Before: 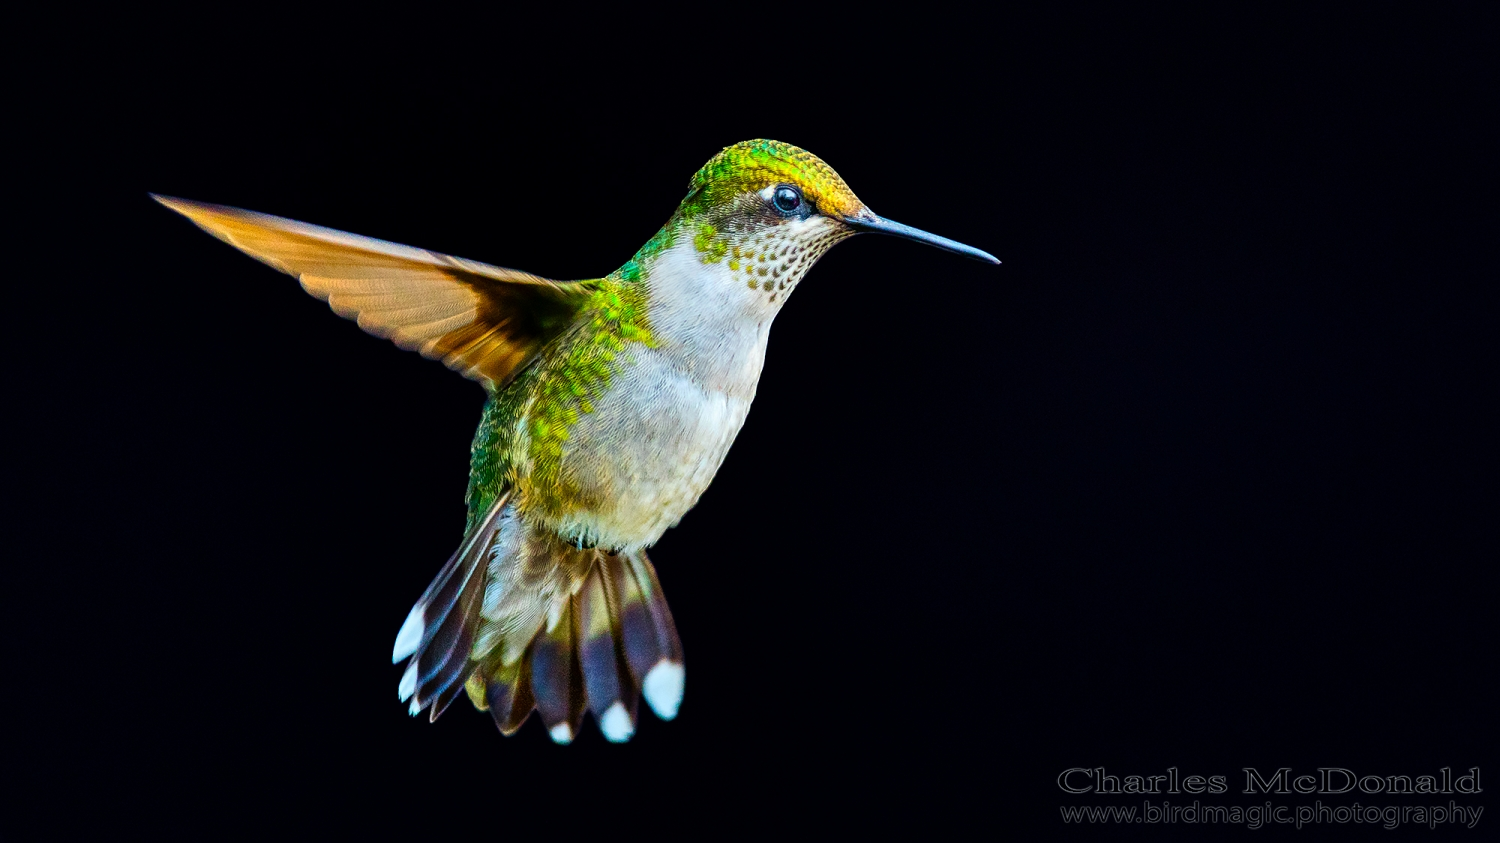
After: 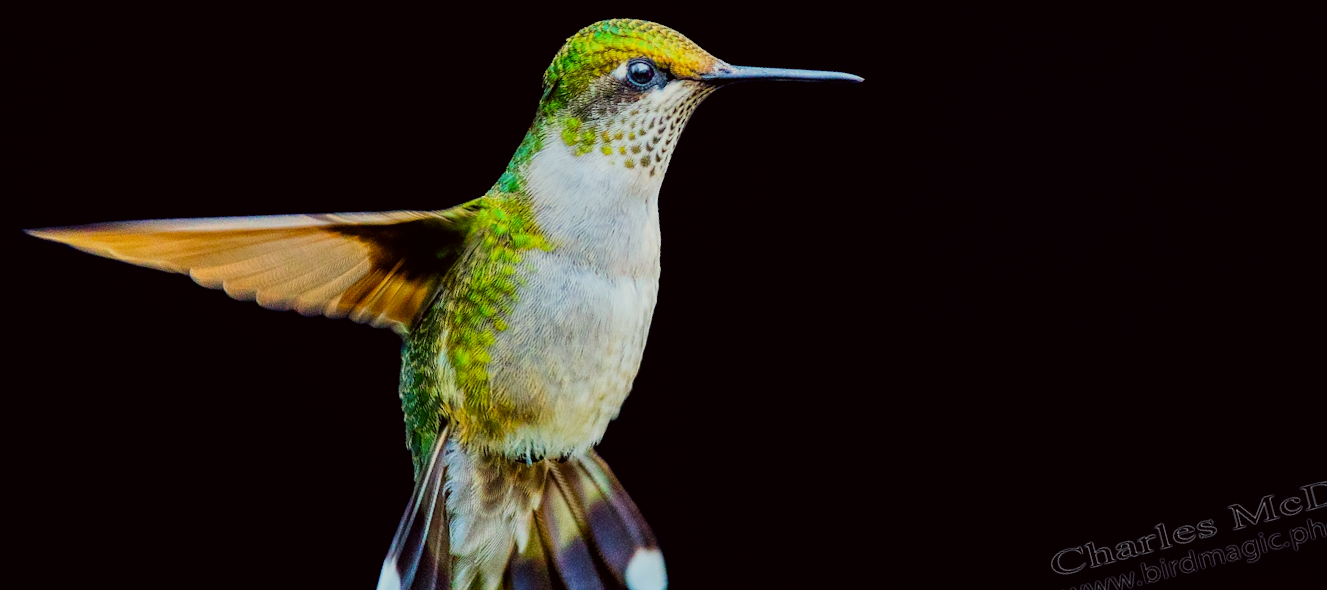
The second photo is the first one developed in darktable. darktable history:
crop: left 0.434%, top 0.485%, right 0.244%, bottom 0.386%
color correction: highlights a* -0.95, highlights b* 4.5, shadows a* 3.55
rotate and perspective: rotation -14.8°, crop left 0.1, crop right 0.903, crop top 0.25, crop bottom 0.748
filmic rgb: hardness 4.17
